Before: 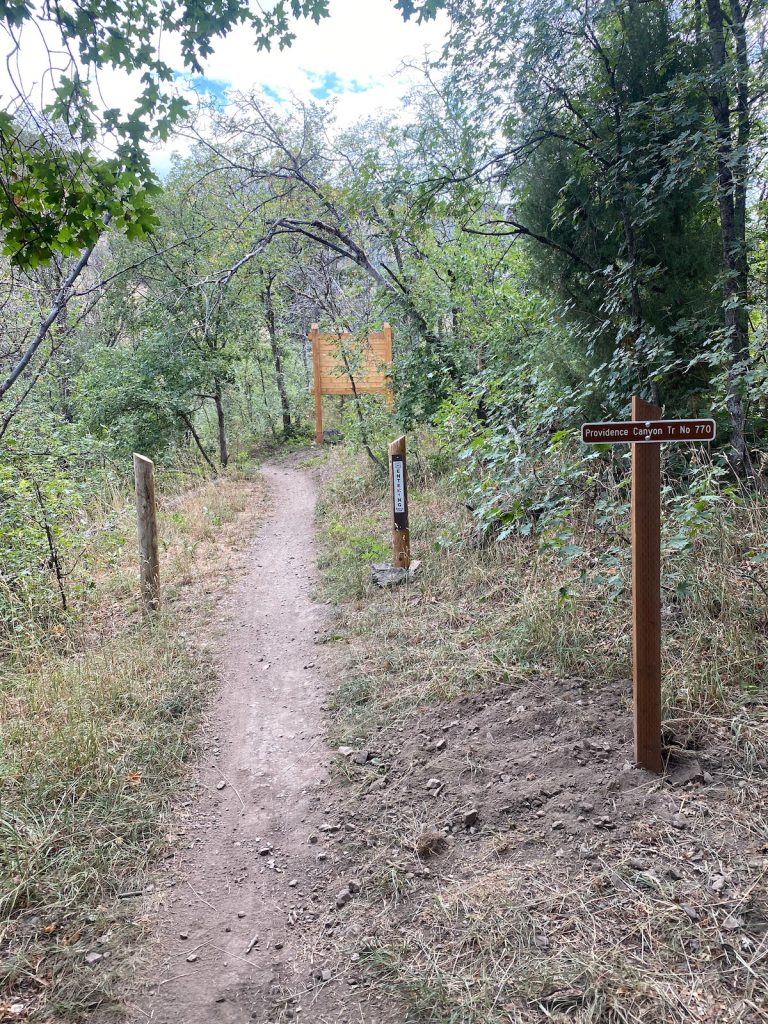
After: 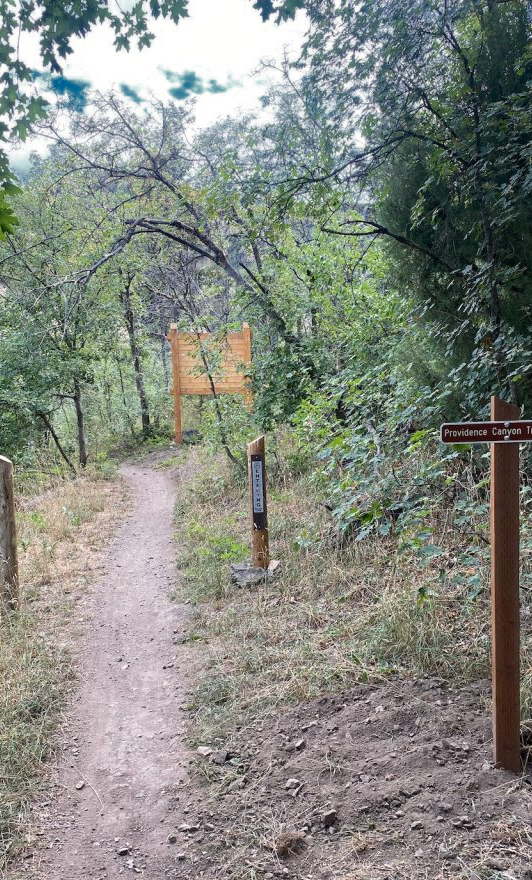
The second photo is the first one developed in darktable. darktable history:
crop: left 18.479%, right 12.2%, bottom 13.971%
color zones: curves: ch0 [(0, 0.497) (0.143, 0.5) (0.286, 0.5) (0.429, 0.483) (0.571, 0.116) (0.714, -0.006) (0.857, 0.28) (1, 0.497)]
